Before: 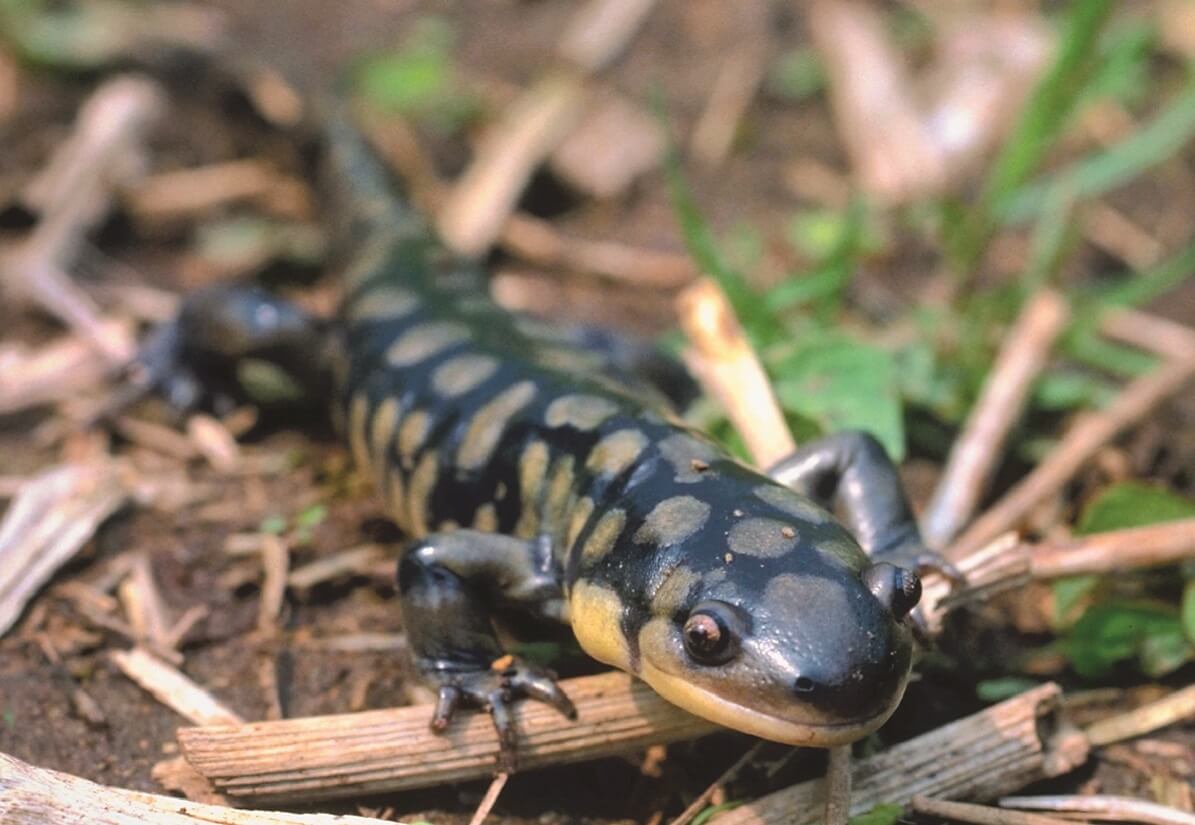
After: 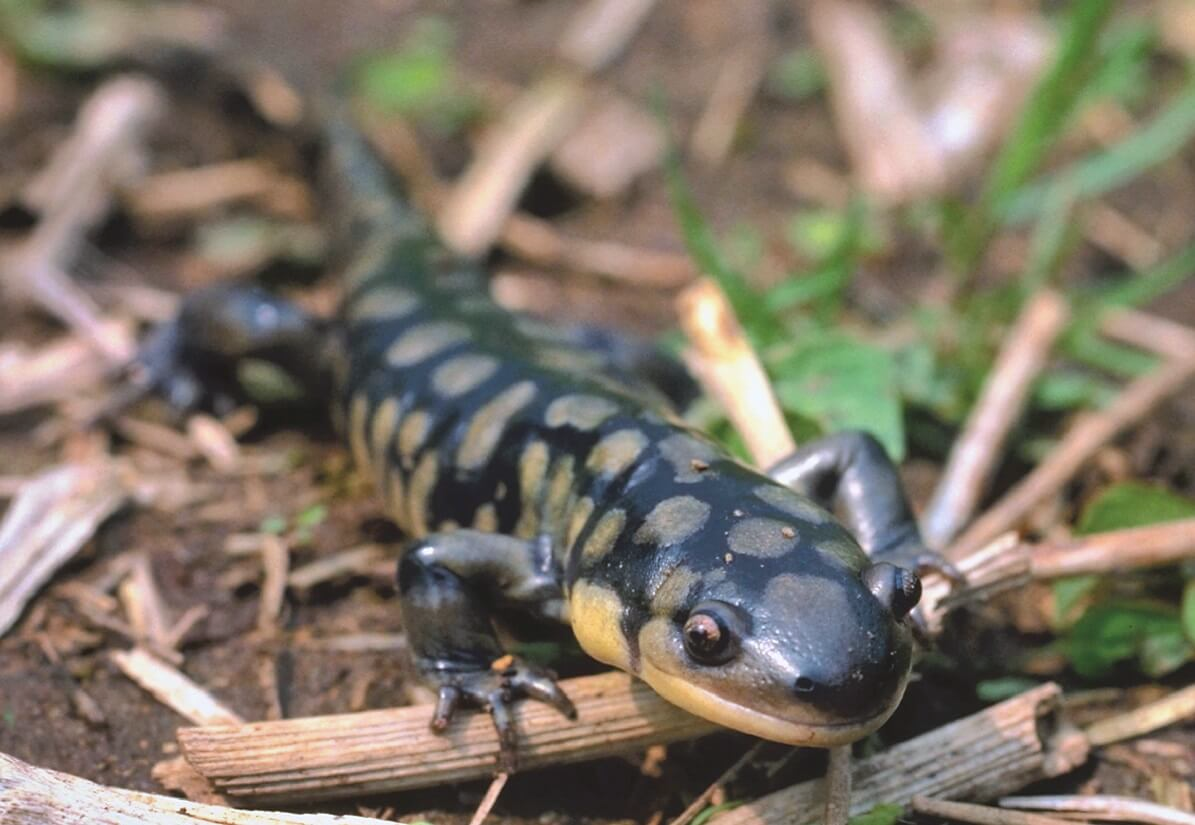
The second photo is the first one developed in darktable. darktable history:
shadows and highlights: soften with gaussian
white balance: red 0.974, blue 1.044
